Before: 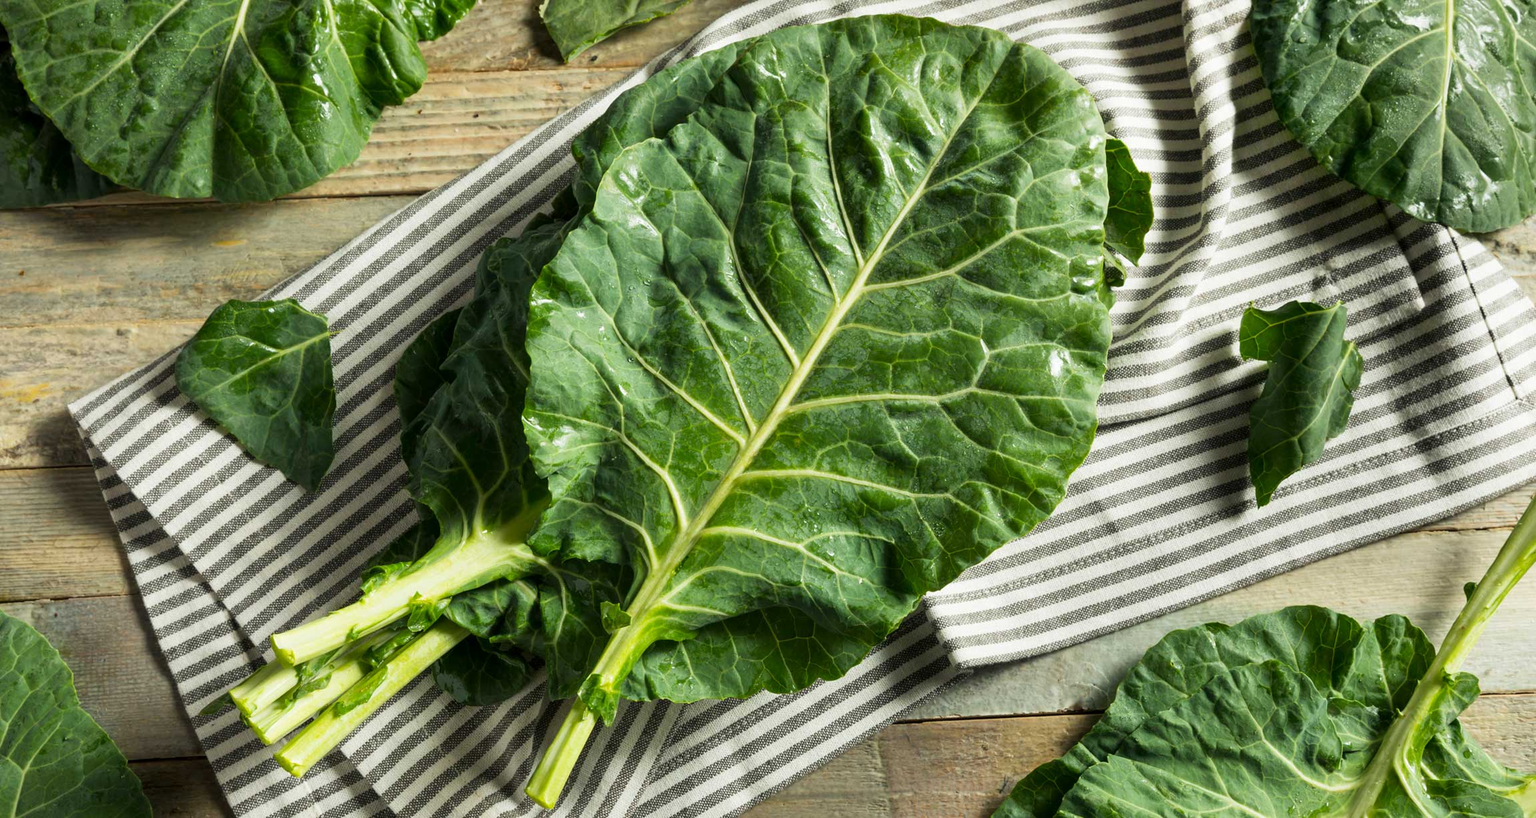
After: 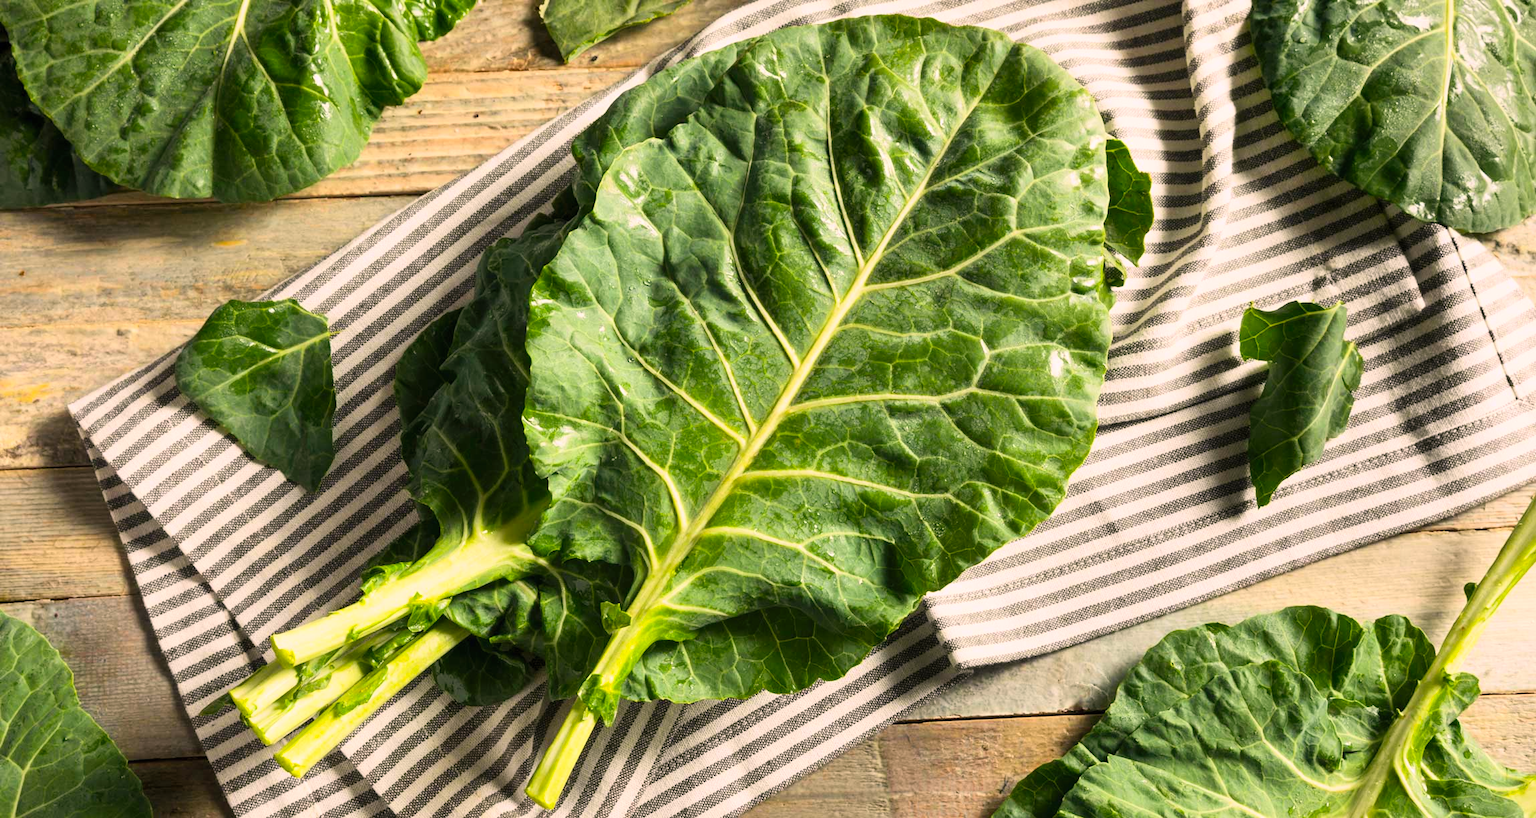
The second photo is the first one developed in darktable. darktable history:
contrast brightness saturation: contrast 0.2, brightness 0.16, saturation 0.22
color correction: highlights a* 12.23, highlights b* 5.41
